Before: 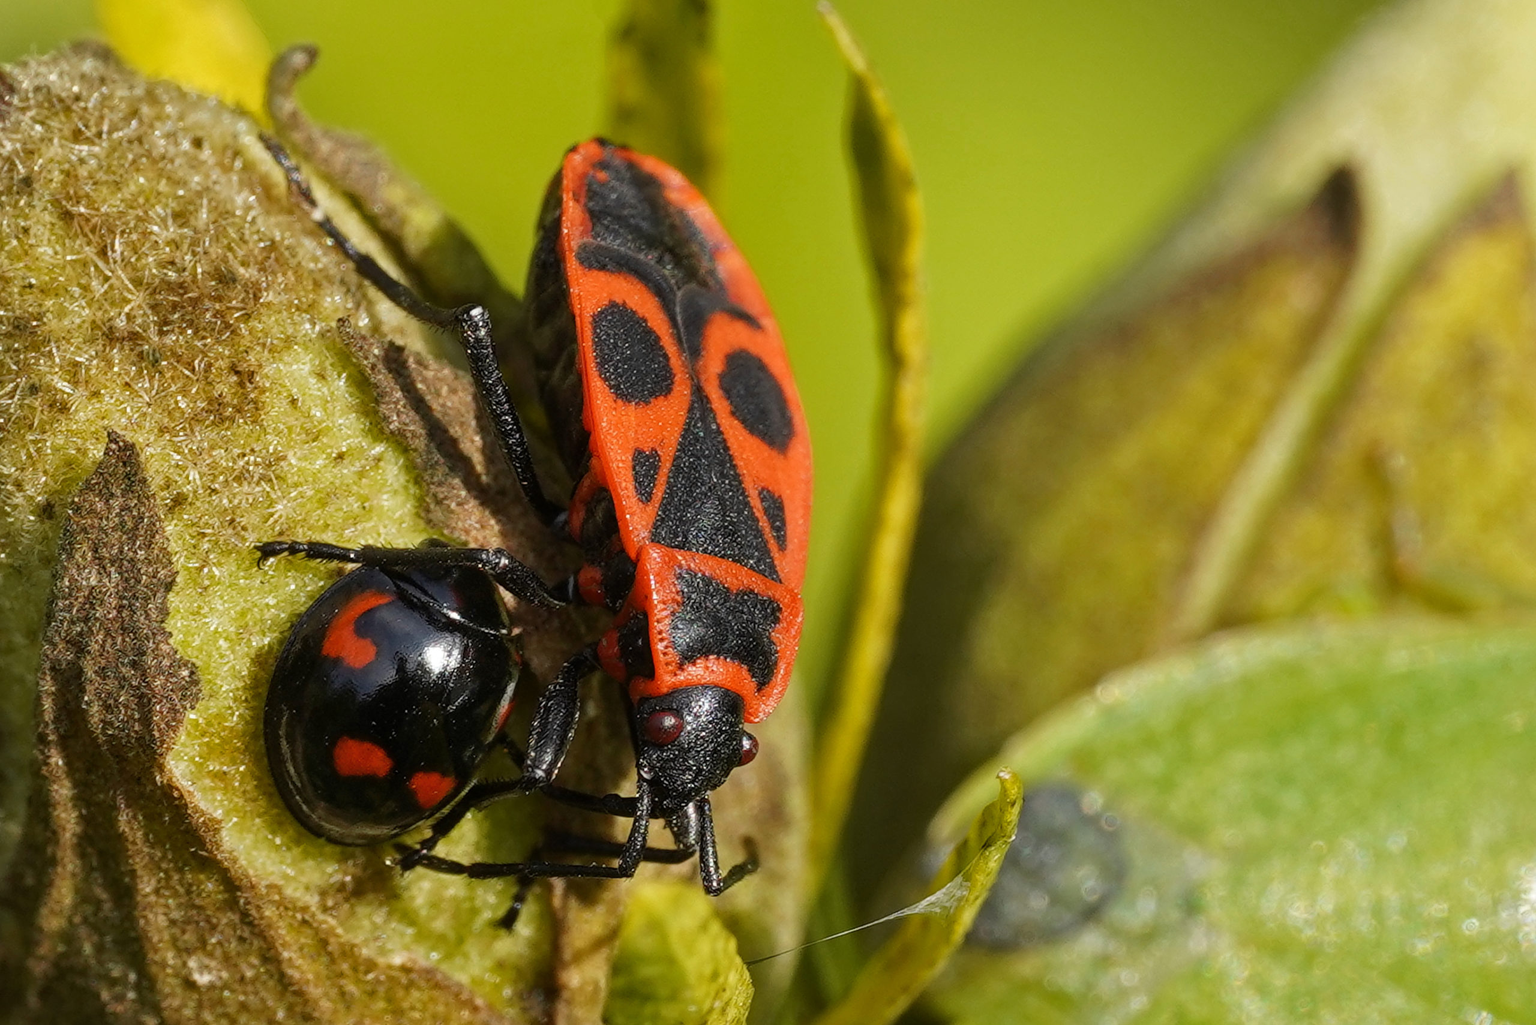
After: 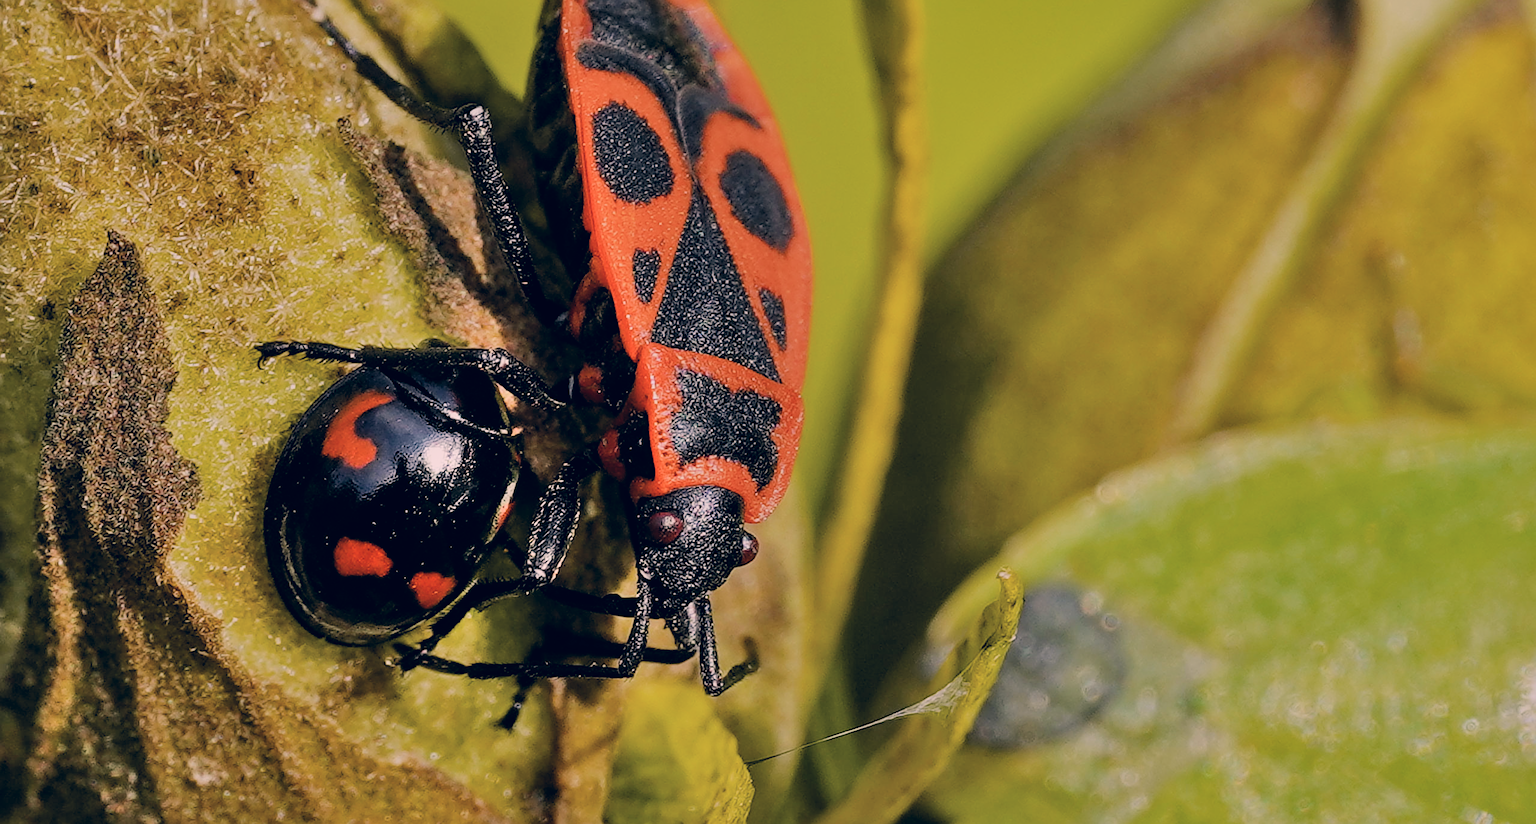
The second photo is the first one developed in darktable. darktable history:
crop and rotate: top 19.57%
sharpen: on, module defaults
shadows and highlights: soften with gaussian
exposure: exposure 0.073 EV, compensate highlight preservation false
filmic rgb: middle gray luminance 29.96%, black relative exposure -9 EV, white relative exposure 7 EV, target black luminance 0%, hardness 2.96, latitude 2.84%, contrast 0.961, highlights saturation mix 5.92%, shadows ↔ highlights balance 11.83%
color balance rgb: perceptual saturation grading › global saturation 10.501%, global vibrance 20%
color correction: highlights a* 14.01, highlights b* 5.88, shadows a* -5.65, shadows b* -15.66, saturation 0.853
